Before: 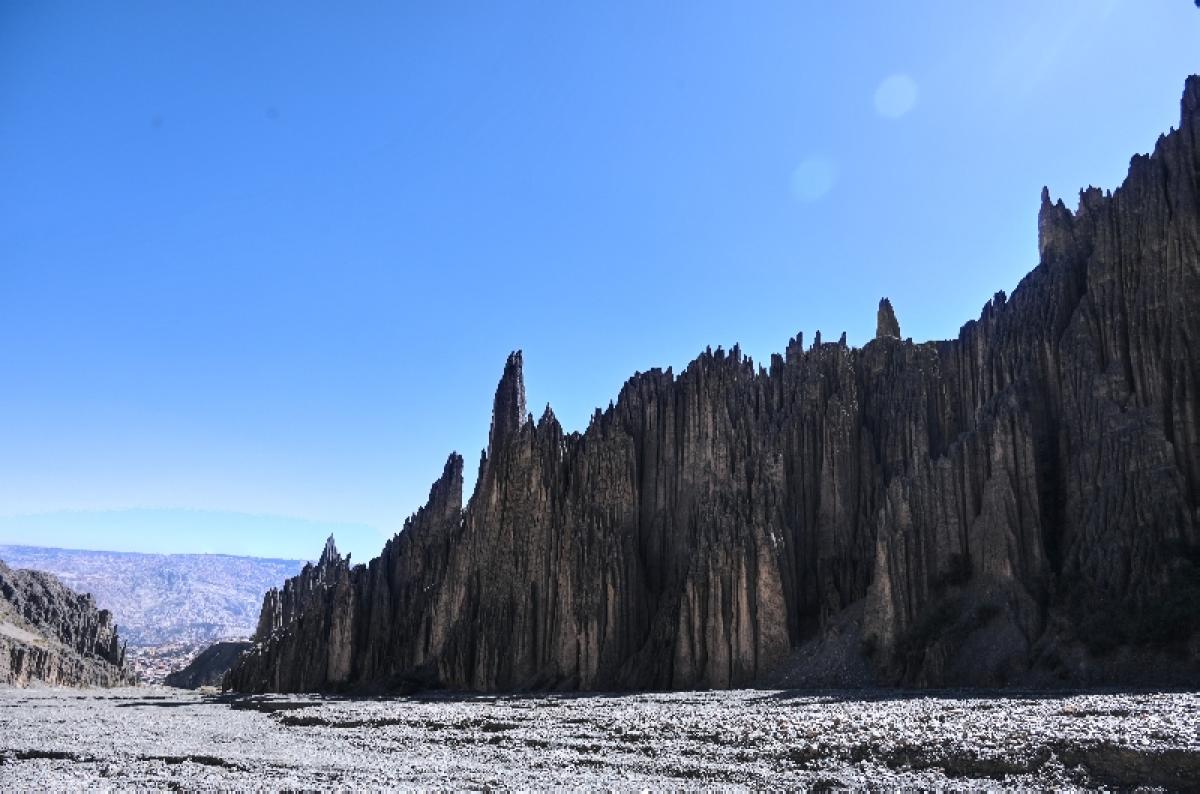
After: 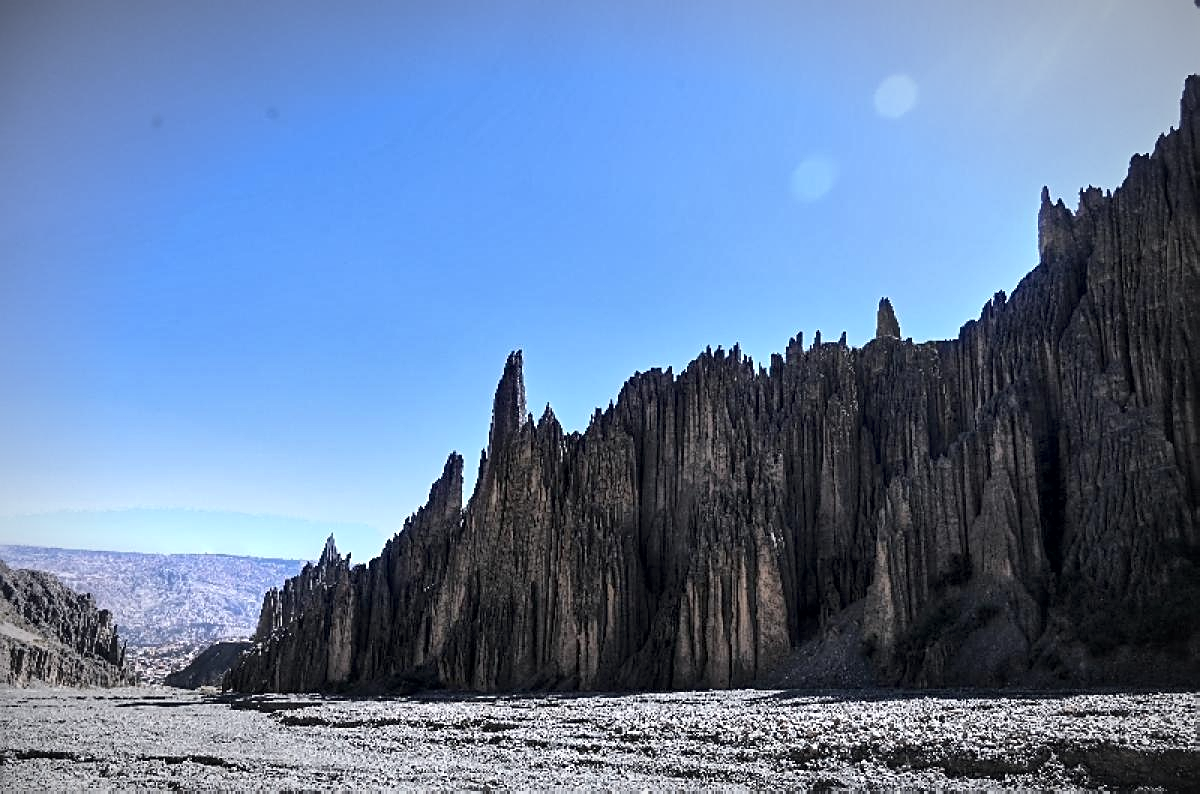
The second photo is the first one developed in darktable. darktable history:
sharpen: on, module defaults
local contrast: mode bilateral grid, contrast 20, coarseness 50, detail 150%, midtone range 0.2
vignetting: fall-off start 80.48%, fall-off radius 61.58%, brightness -0.447, saturation -0.69, automatic ratio true, width/height ratio 1.419
